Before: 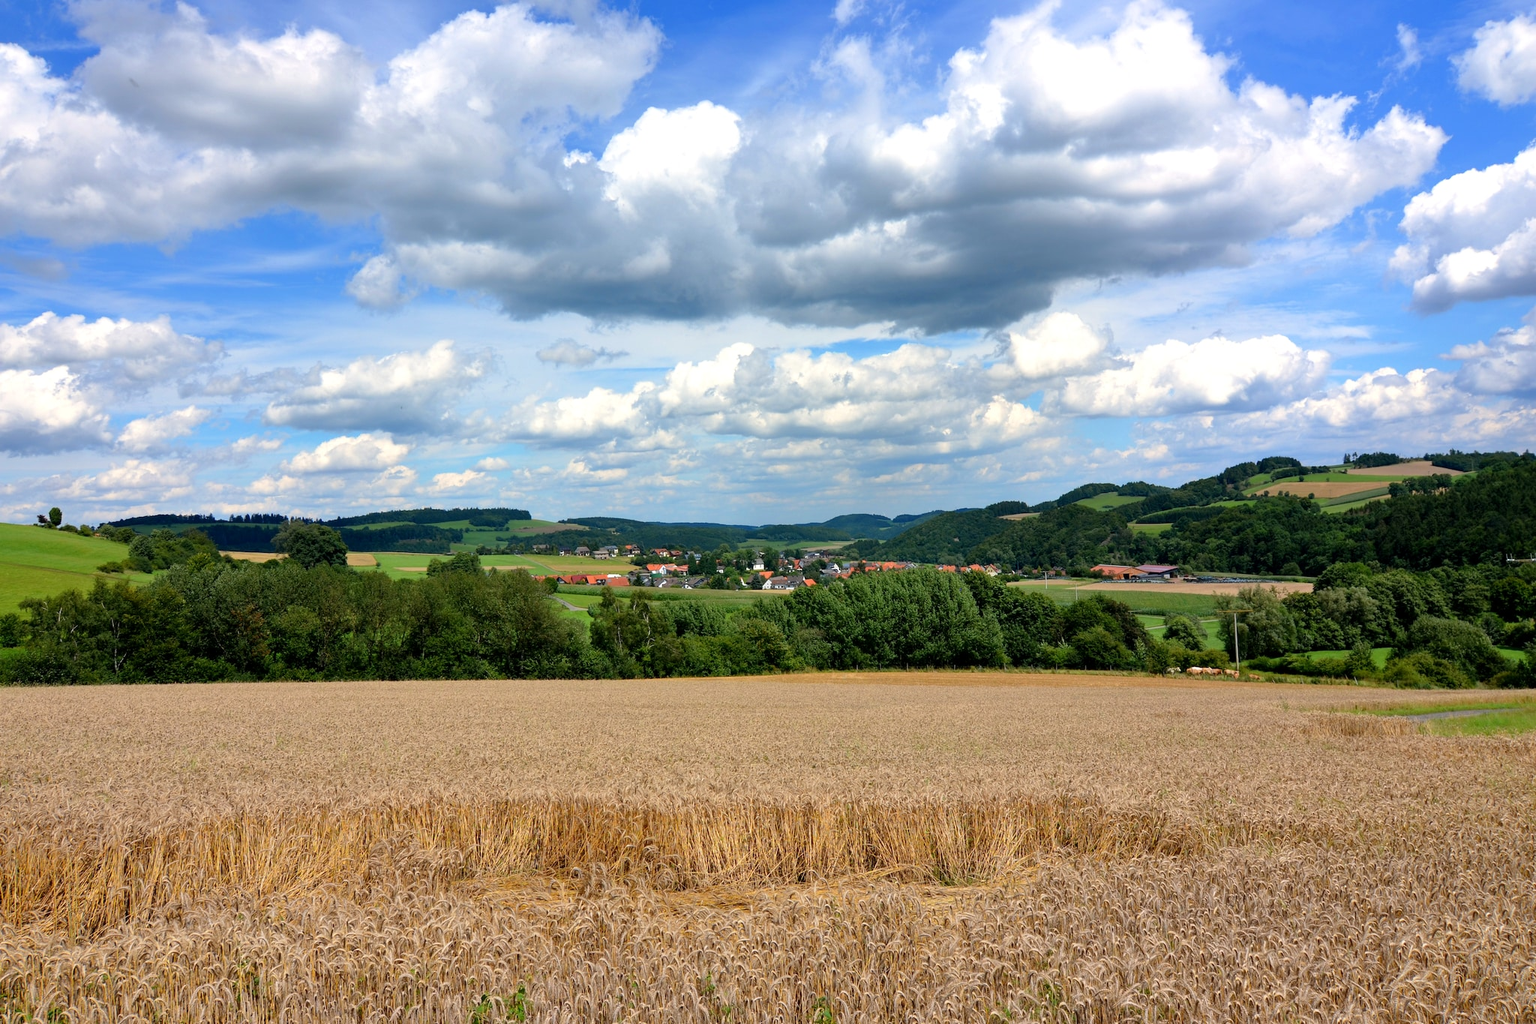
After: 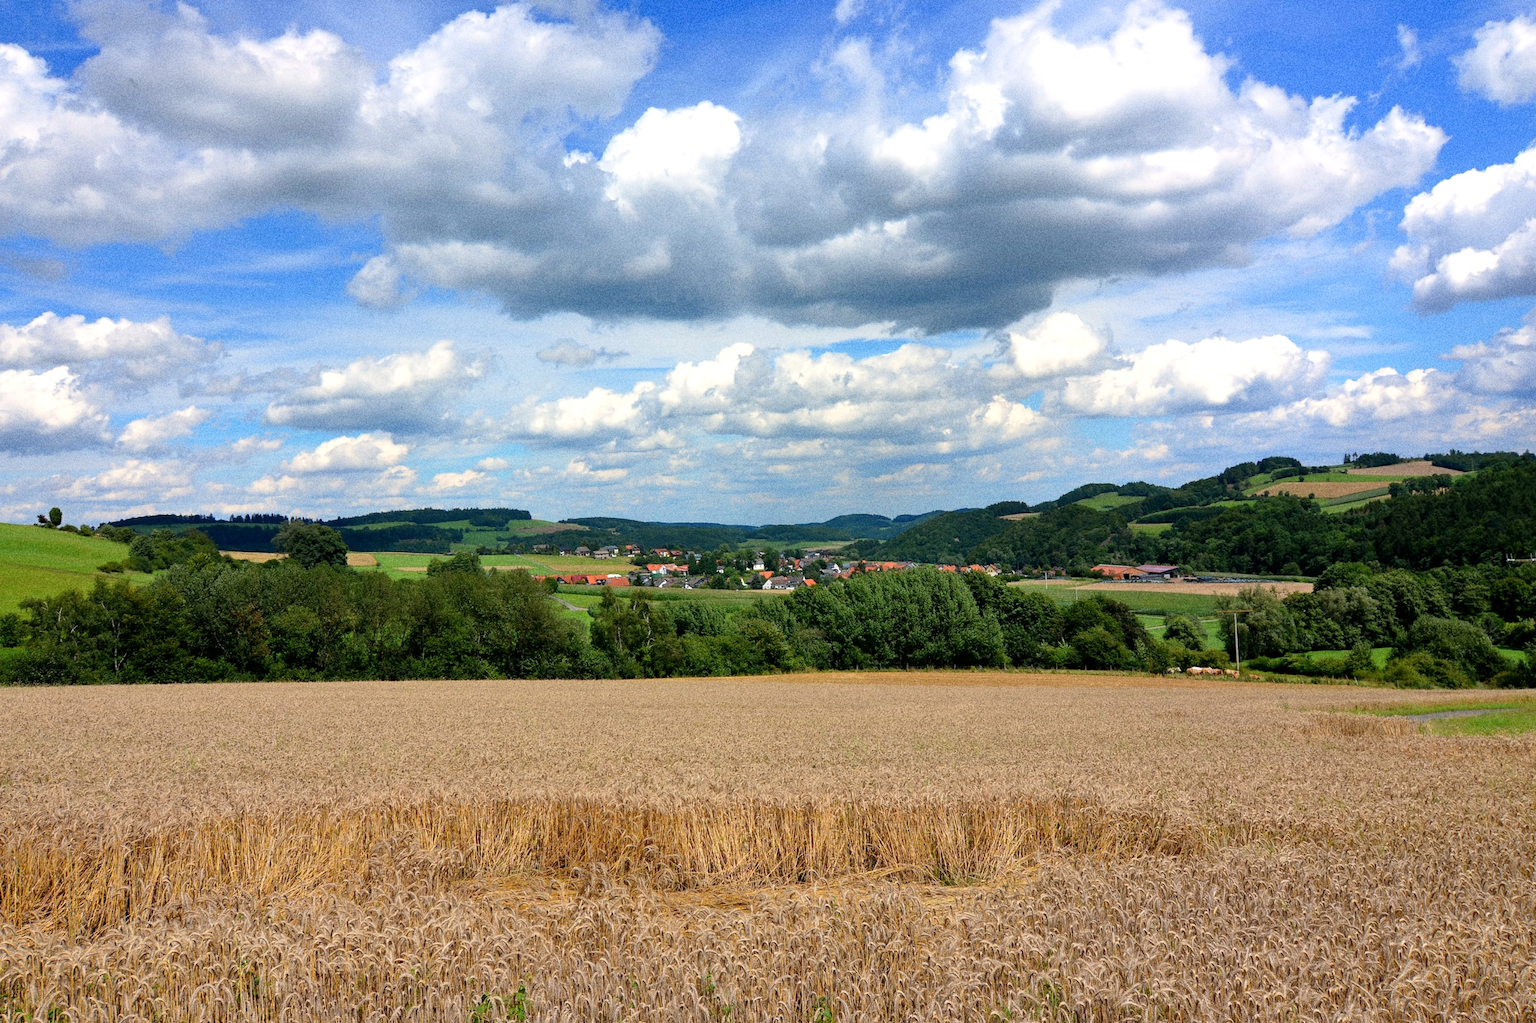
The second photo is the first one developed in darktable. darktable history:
grain: coarseness 9.61 ISO, strength 35.62%
white balance: emerald 1
